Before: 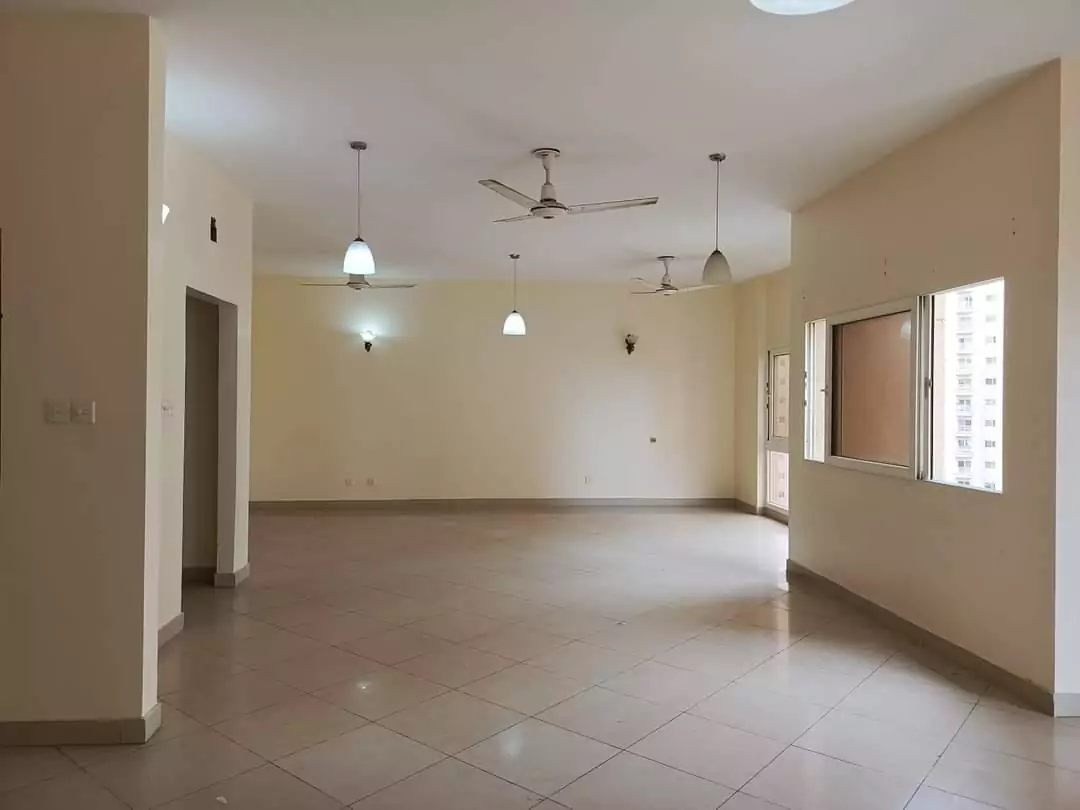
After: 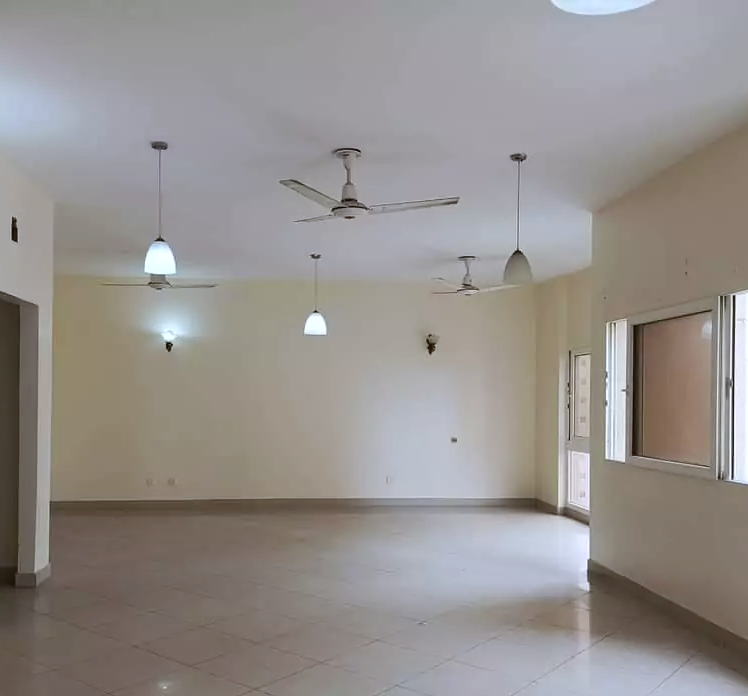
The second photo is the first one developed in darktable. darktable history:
crop: left 18.479%, right 12.2%, bottom 13.971%
shadows and highlights: shadows 12, white point adjustment 1.2, highlights -0.36, soften with gaussian
white balance: red 0.954, blue 1.079
contrast brightness saturation: saturation -0.1
